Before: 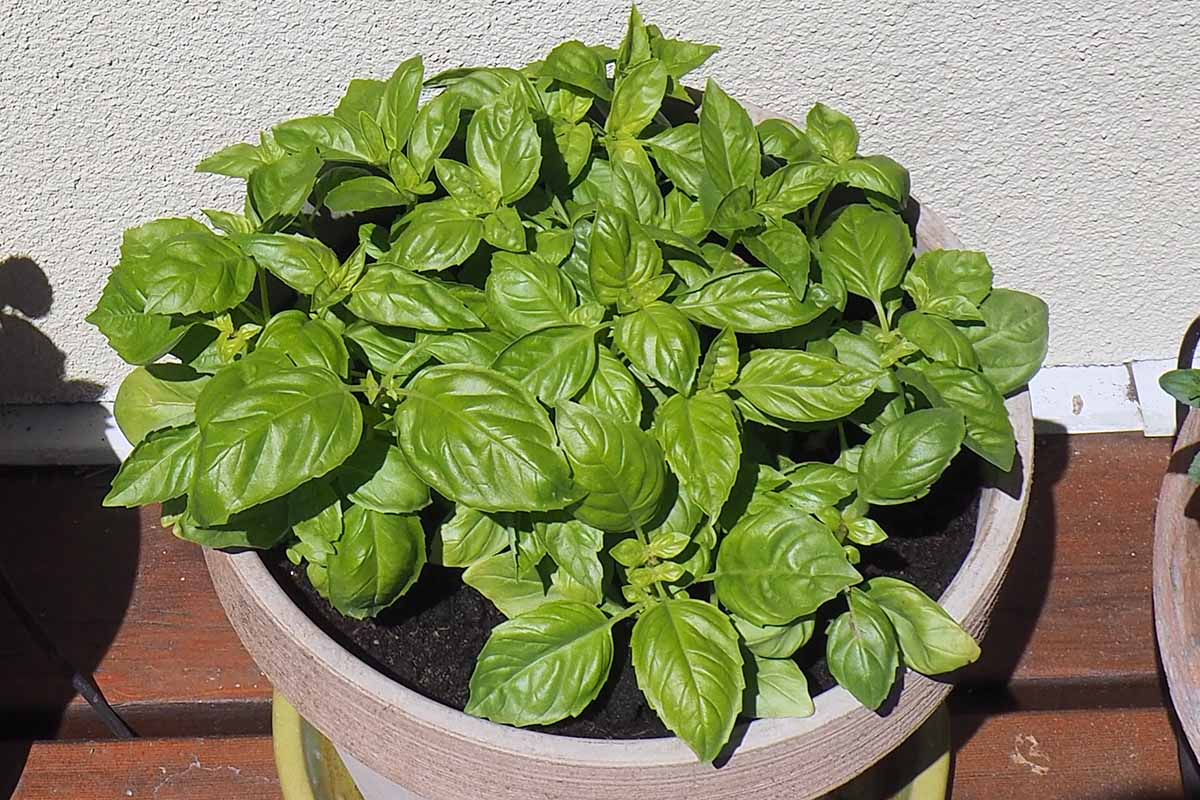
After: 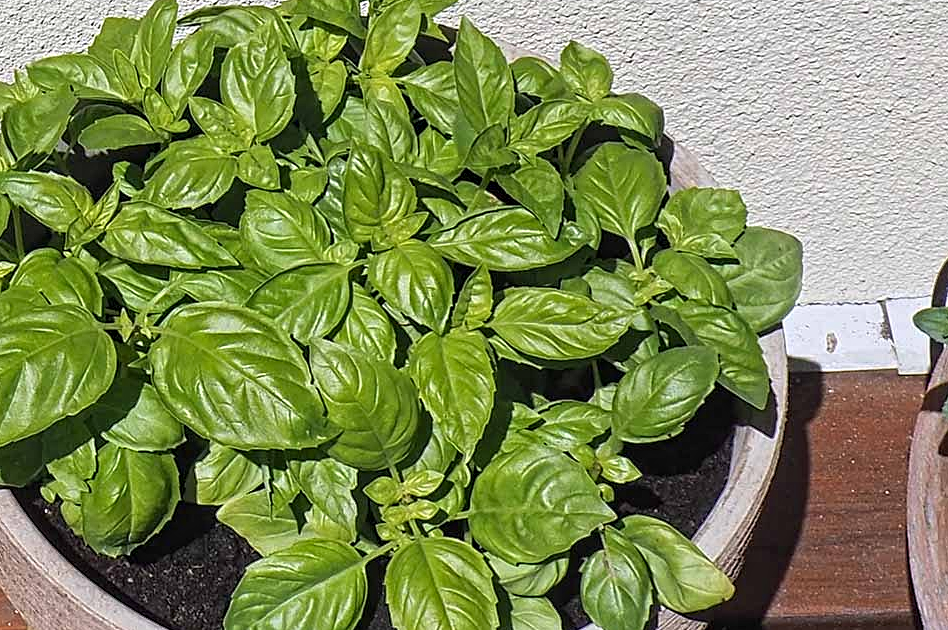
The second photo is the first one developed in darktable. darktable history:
crop and rotate: left 20.575%, top 7.763%, right 0.378%, bottom 13.404%
contrast equalizer: octaves 7, y [[0.406, 0.494, 0.589, 0.753, 0.877, 0.999], [0.5 ×6], [0.5 ×6], [0 ×6], [0 ×6]], mix 0.306
